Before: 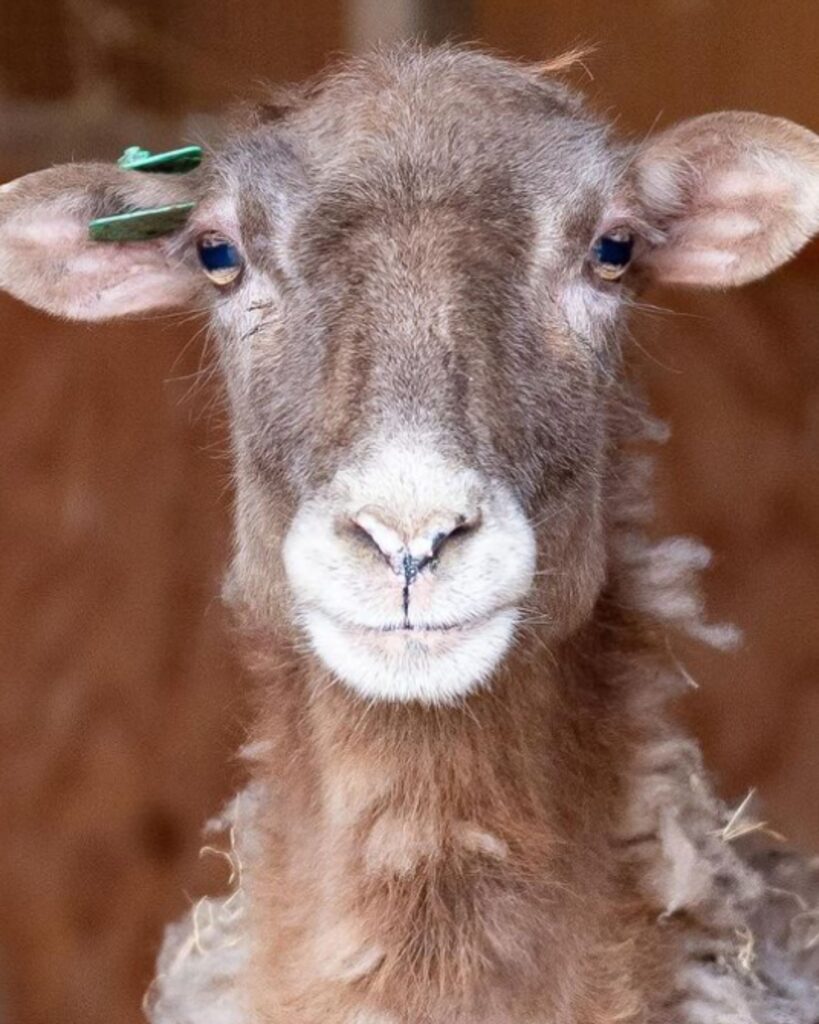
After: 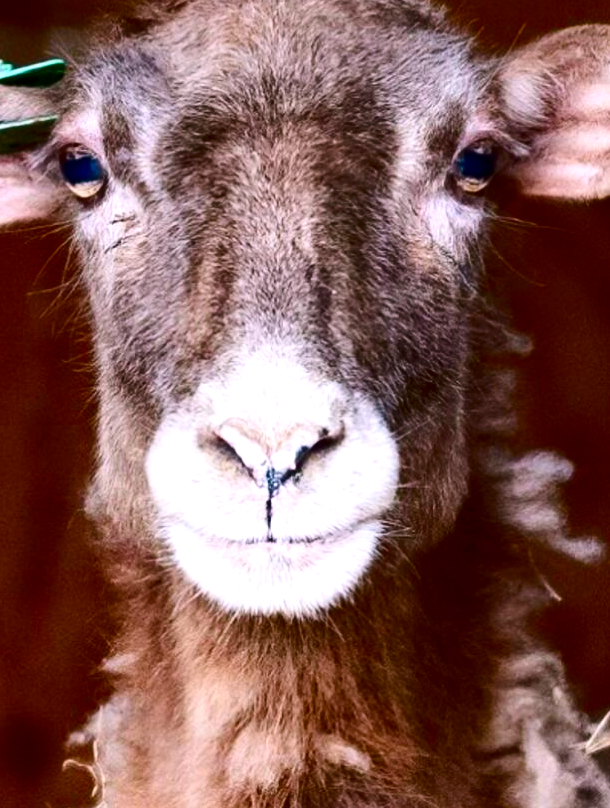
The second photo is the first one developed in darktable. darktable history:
contrast brightness saturation: contrast 0.237, brightness -0.243, saturation 0.135
color balance rgb: shadows lift › chroma 2.004%, shadows lift › hue 137.82°, highlights gain › chroma 2.041%, highlights gain › hue 289.1°, linear chroma grading › global chroma 12.831%, perceptual saturation grading › global saturation -0.083%, perceptual saturation grading › highlights -9.495%, perceptual saturation grading › mid-tones 18.14%, perceptual saturation grading › shadows 28.534%, global vibrance 15.204%
crop: left 16.777%, top 8.523%, right 8.7%, bottom 12.561%
tone equalizer: -8 EV -0.449 EV, -7 EV -0.414 EV, -6 EV -0.315 EV, -5 EV -0.229 EV, -3 EV 0.204 EV, -2 EV 0.312 EV, -1 EV 0.383 EV, +0 EV 0.441 EV, edges refinement/feathering 500, mask exposure compensation -1.57 EV, preserve details no
